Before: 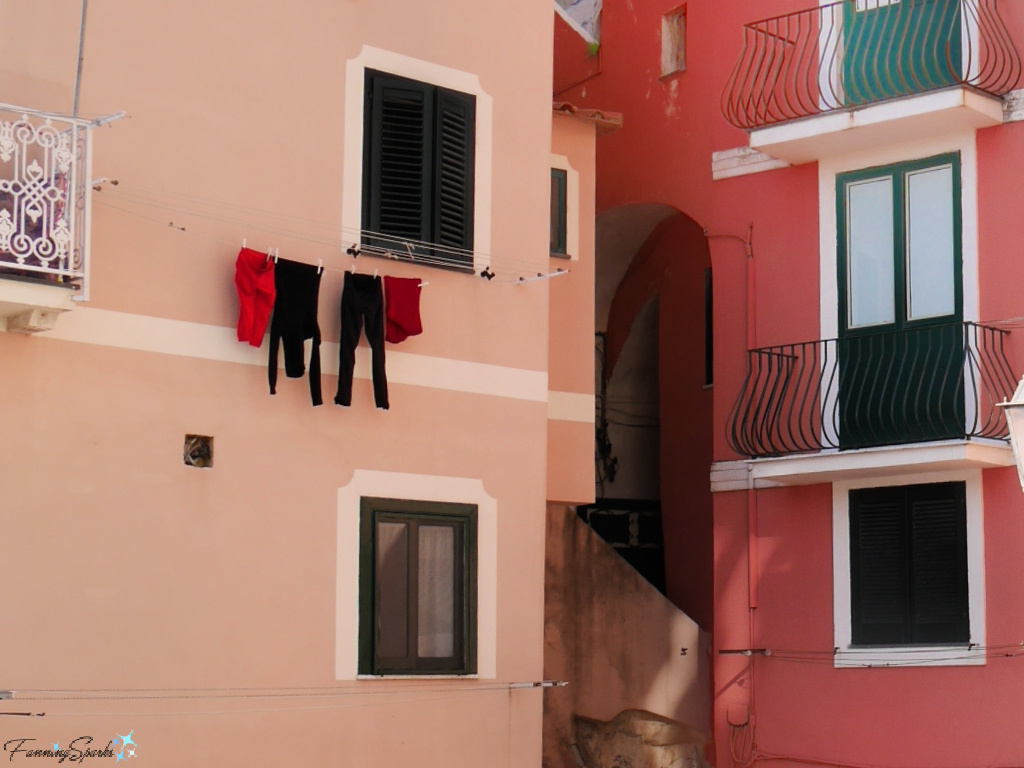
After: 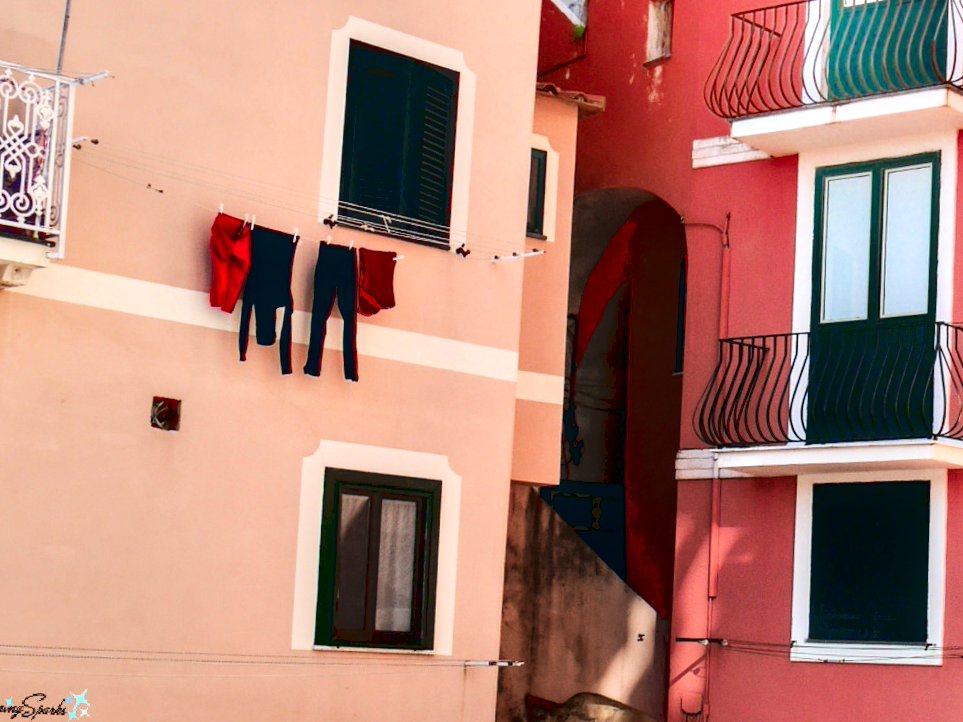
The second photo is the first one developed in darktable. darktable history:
local contrast: detail 130%
crop and rotate: angle -2.76°
contrast equalizer: y [[0.6 ×6], [0.55 ×6], [0 ×6], [0 ×6], [0 ×6]]
tone curve: curves: ch0 [(0, 0) (0.003, 0.047) (0.011, 0.051) (0.025, 0.051) (0.044, 0.057) (0.069, 0.068) (0.1, 0.076) (0.136, 0.108) (0.177, 0.166) (0.224, 0.229) (0.277, 0.299) (0.335, 0.364) (0.399, 0.46) (0.468, 0.553) (0.543, 0.639) (0.623, 0.724) (0.709, 0.808) (0.801, 0.886) (0.898, 0.954) (1, 1)], color space Lab, linked channels, preserve colors none
